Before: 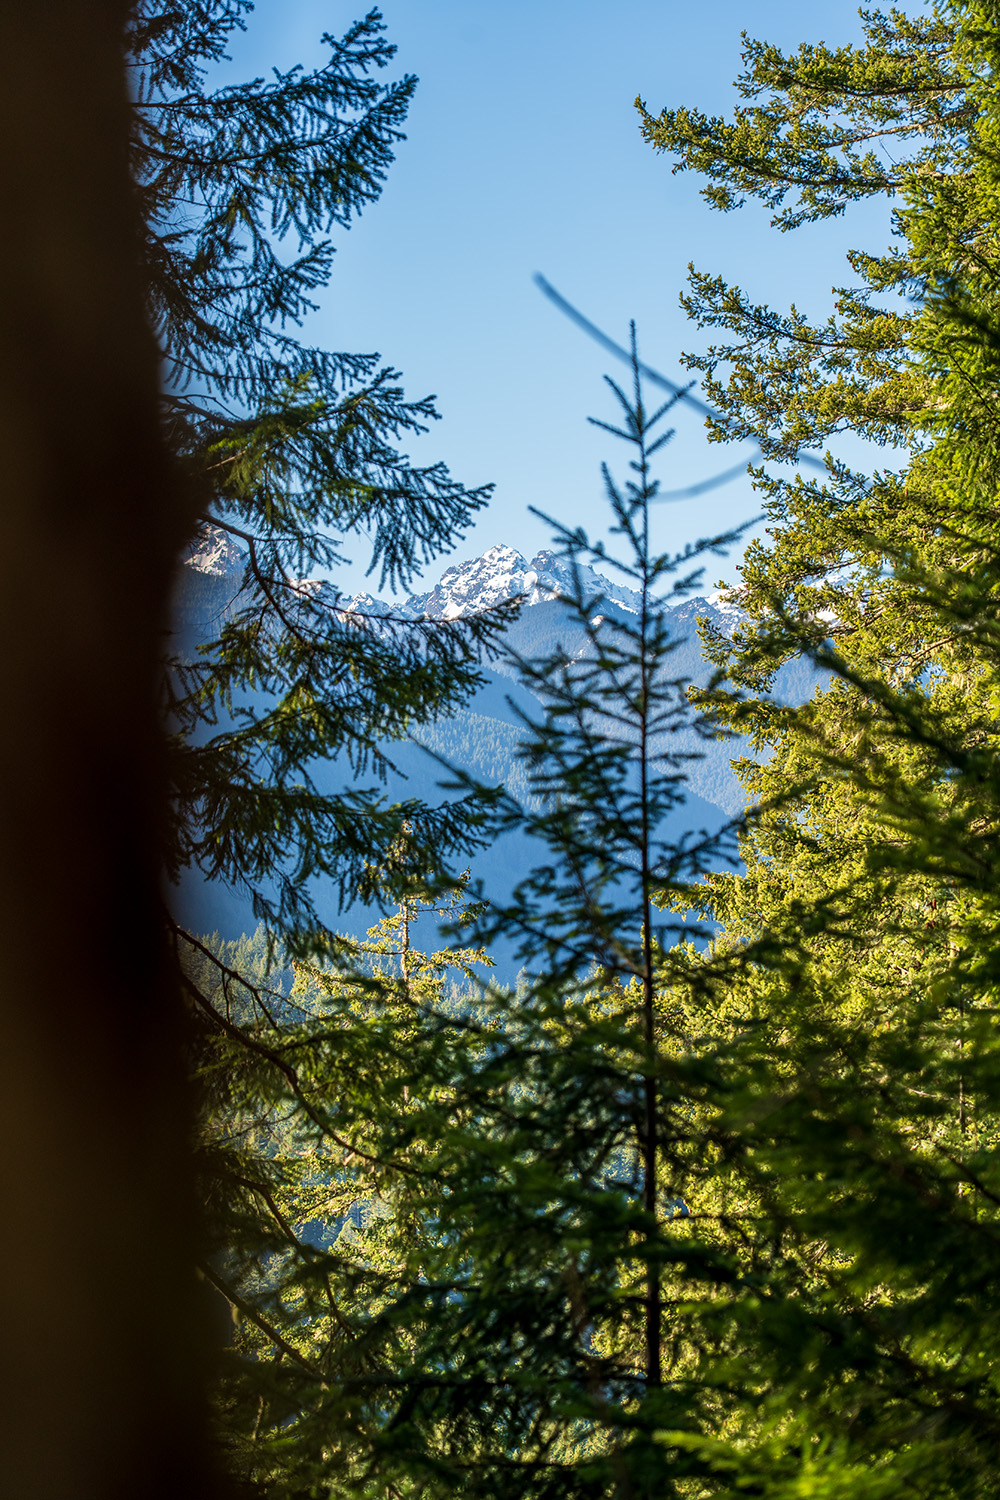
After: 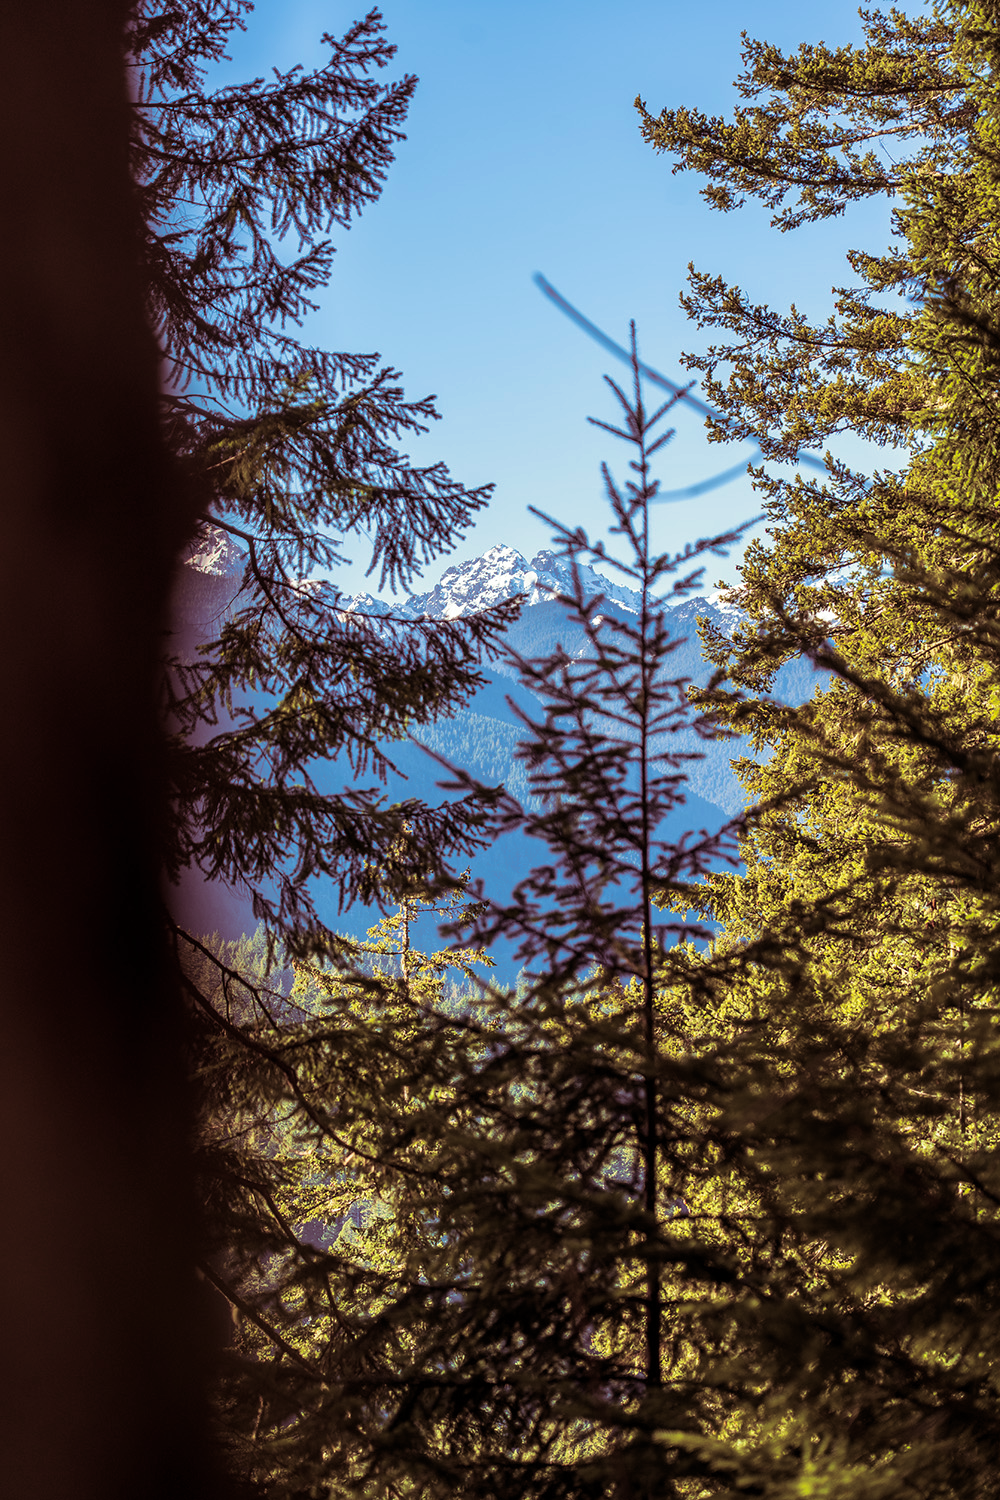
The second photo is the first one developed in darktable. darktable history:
split-toning: shadows › hue 360°
velvia: on, module defaults
